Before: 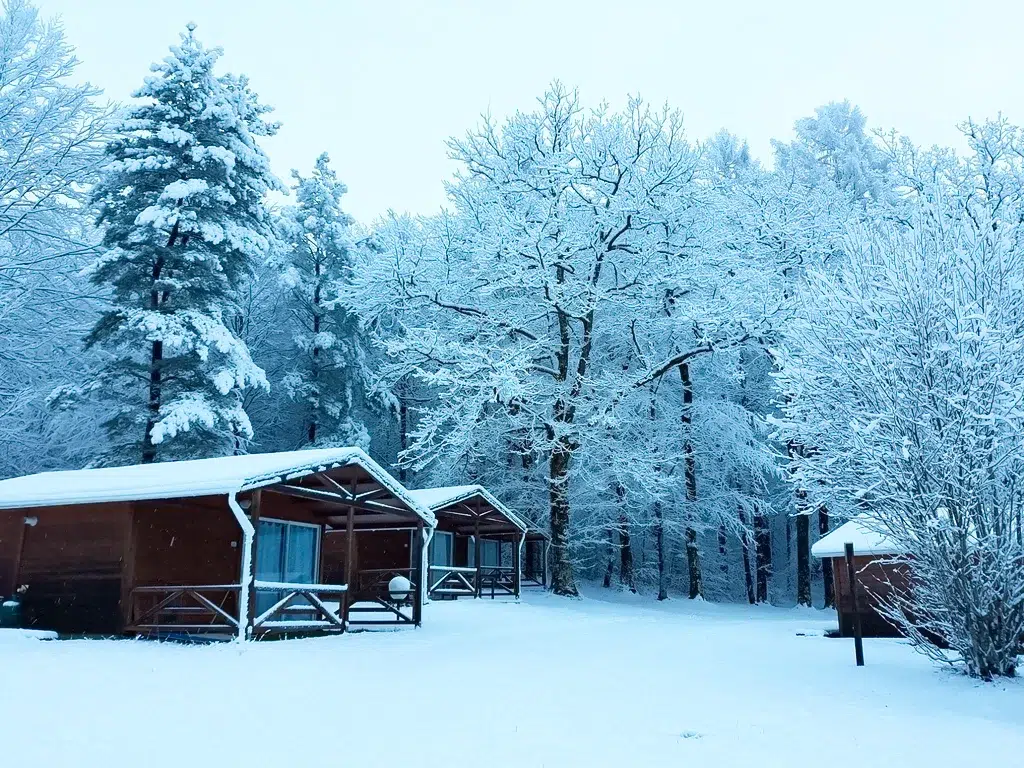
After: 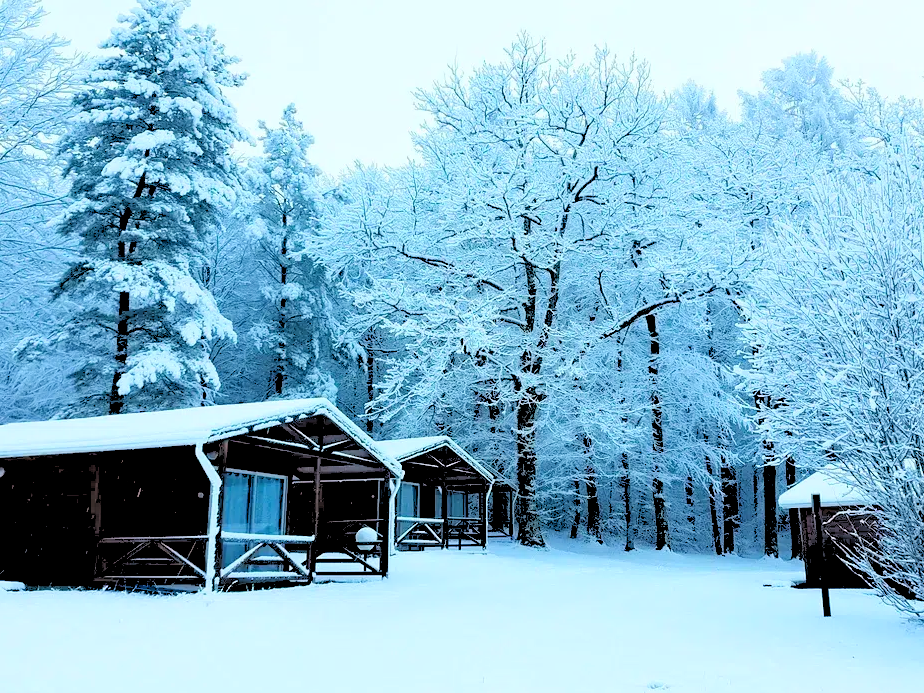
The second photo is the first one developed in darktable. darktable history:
crop: left 3.305%, top 6.436%, right 6.389%, bottom 3.258%
rgb levels: levels [[0.027, 0.429, 0.996], [0, 0.5, 1], [0, 0.5, 1]]
